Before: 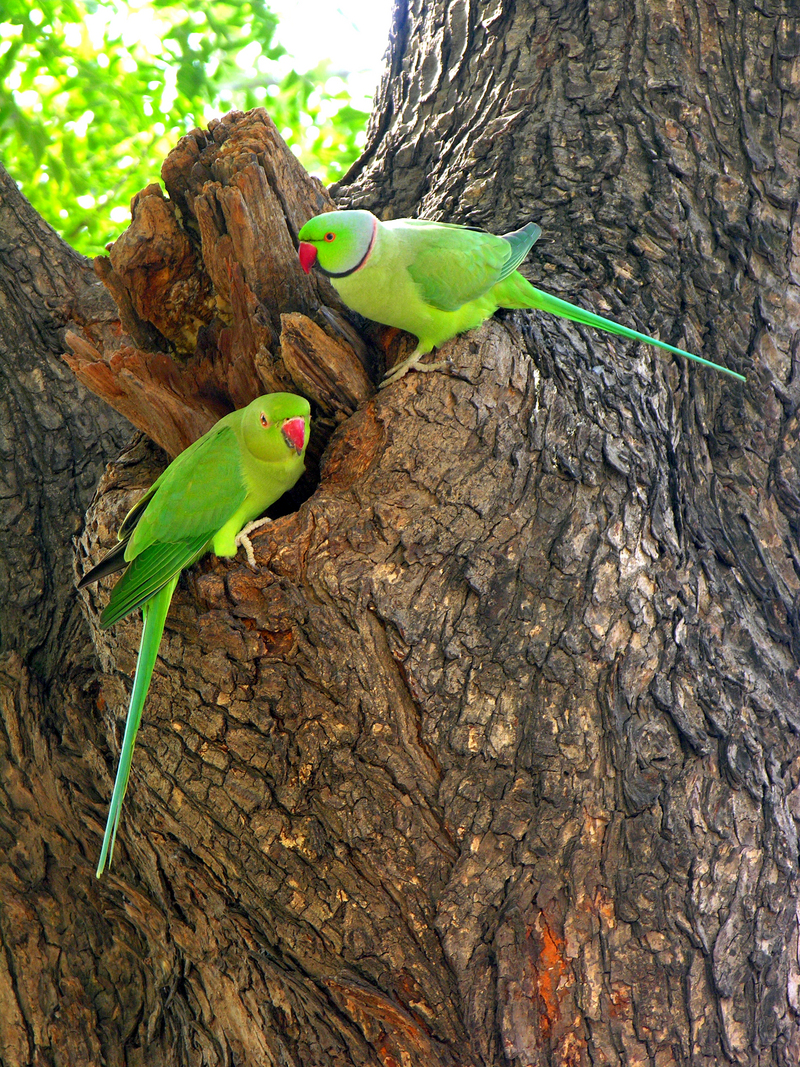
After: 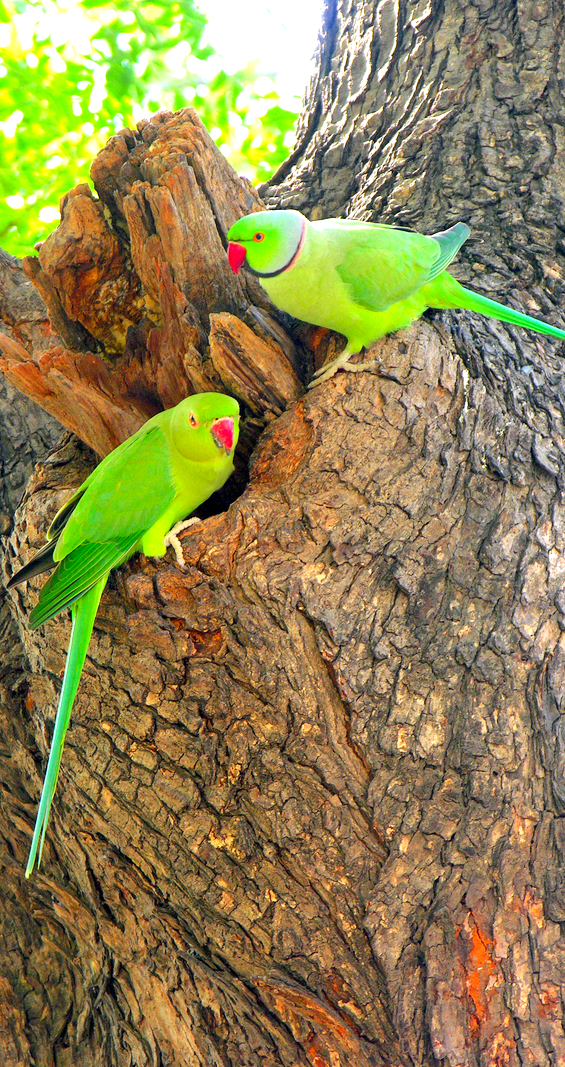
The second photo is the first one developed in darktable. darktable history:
exposure: exposure 0.078 EV, compensate highlight preservation false
crop and rotate: left 8.98%, right 20.367%
contrast brightness saturation: saturation 0.098
tone equalizer: -8 EV 0.998 EV, -7 EV 1.03 EV, -6 EV 0.968 EV, -5 EV 1.02 EV, -4 EV 1 EV, -3 EV 0.759 EV, -2 EV 0.513 EV, -1 EV 0.24 EV, edges refinement/feathering 500, mask exposure compensation -1.57 EV, preserve details no
